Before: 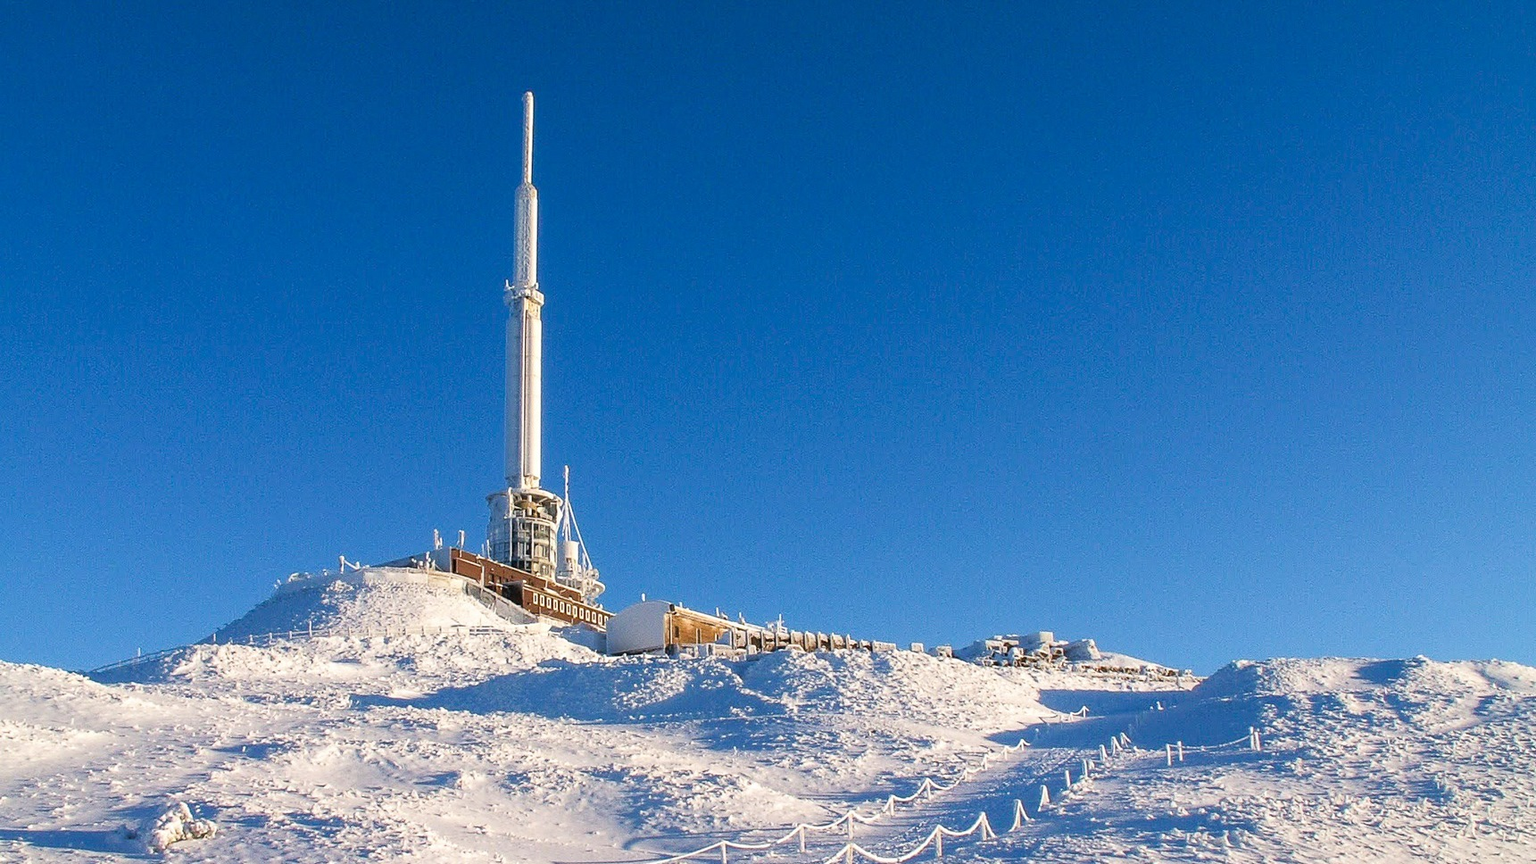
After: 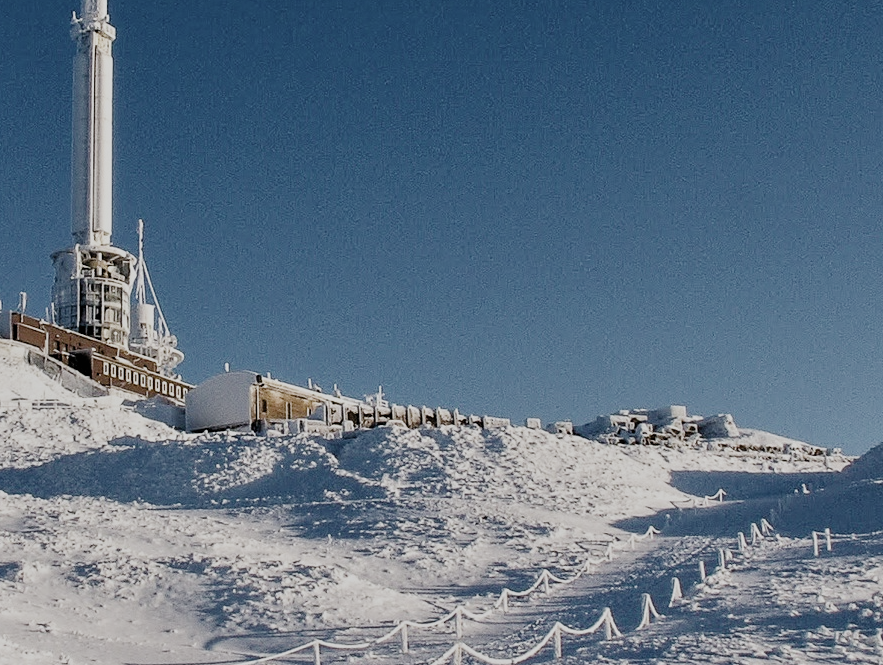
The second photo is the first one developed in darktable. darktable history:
crop and rotate: left 28.776%, top 31.239%, right 19.864%
tone equalizer: -8 EV -0.002 EV, -7 EV 0.005 EV, -6 EV -0.025 EV, -5 EV 0.021 EV, -4 EV -0.012 EV, -3 EV 0.035 EV, -2 EV -0.054 EV, -1 EV -0.302 EV, +0 EV -0.602 EV
filmic rgb: black relative exposure -5.07 EV, white relative exposure 3.97 EV, hardness 2.9, contrast 1.299, highlights saturation mix -30.14%, preserve chrominance no, color science v5 (2021)
